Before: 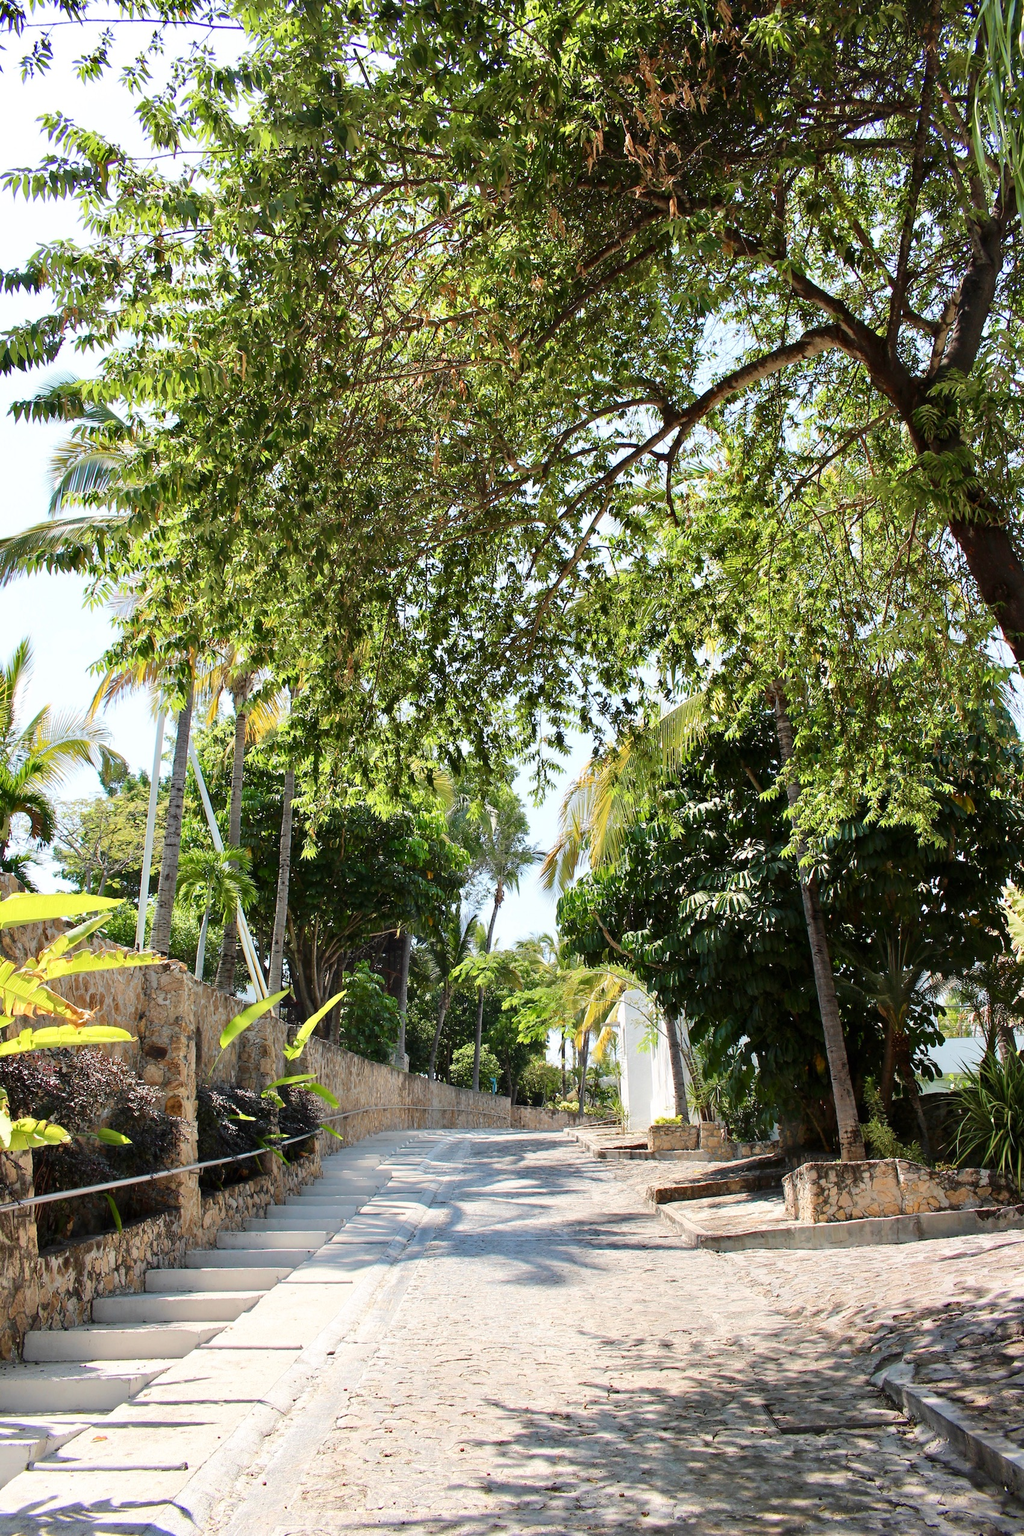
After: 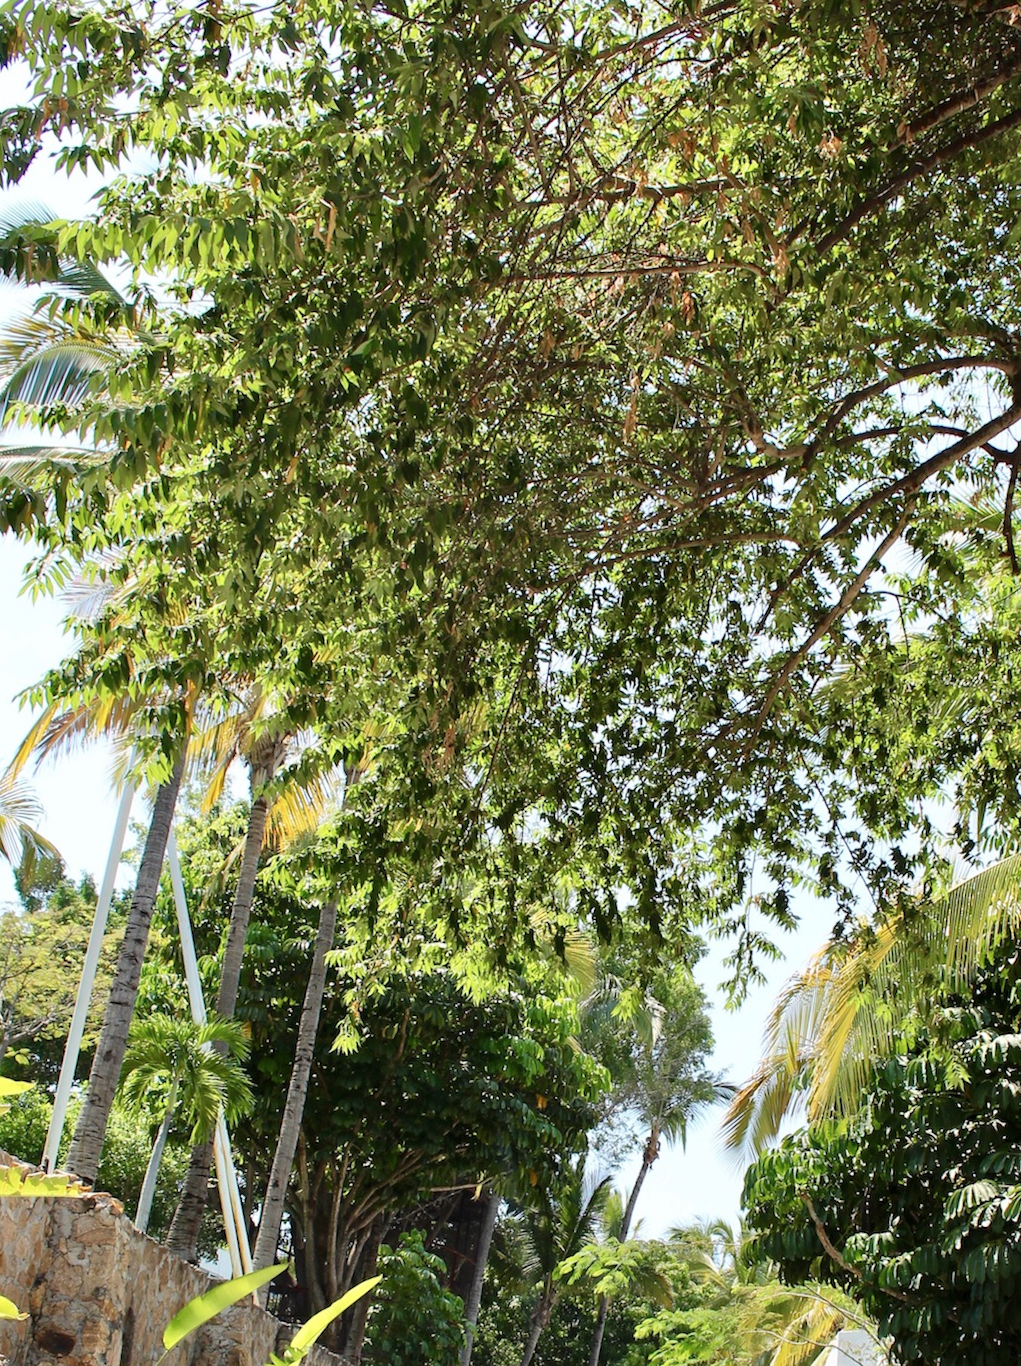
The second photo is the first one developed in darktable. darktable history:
contrast brightness saturation: contrast 0.012, saturation -0.068
crop and rotate: angle -6.56°, left 2.263%, top 7.043%, right 27.777%, bottom 30.561%
